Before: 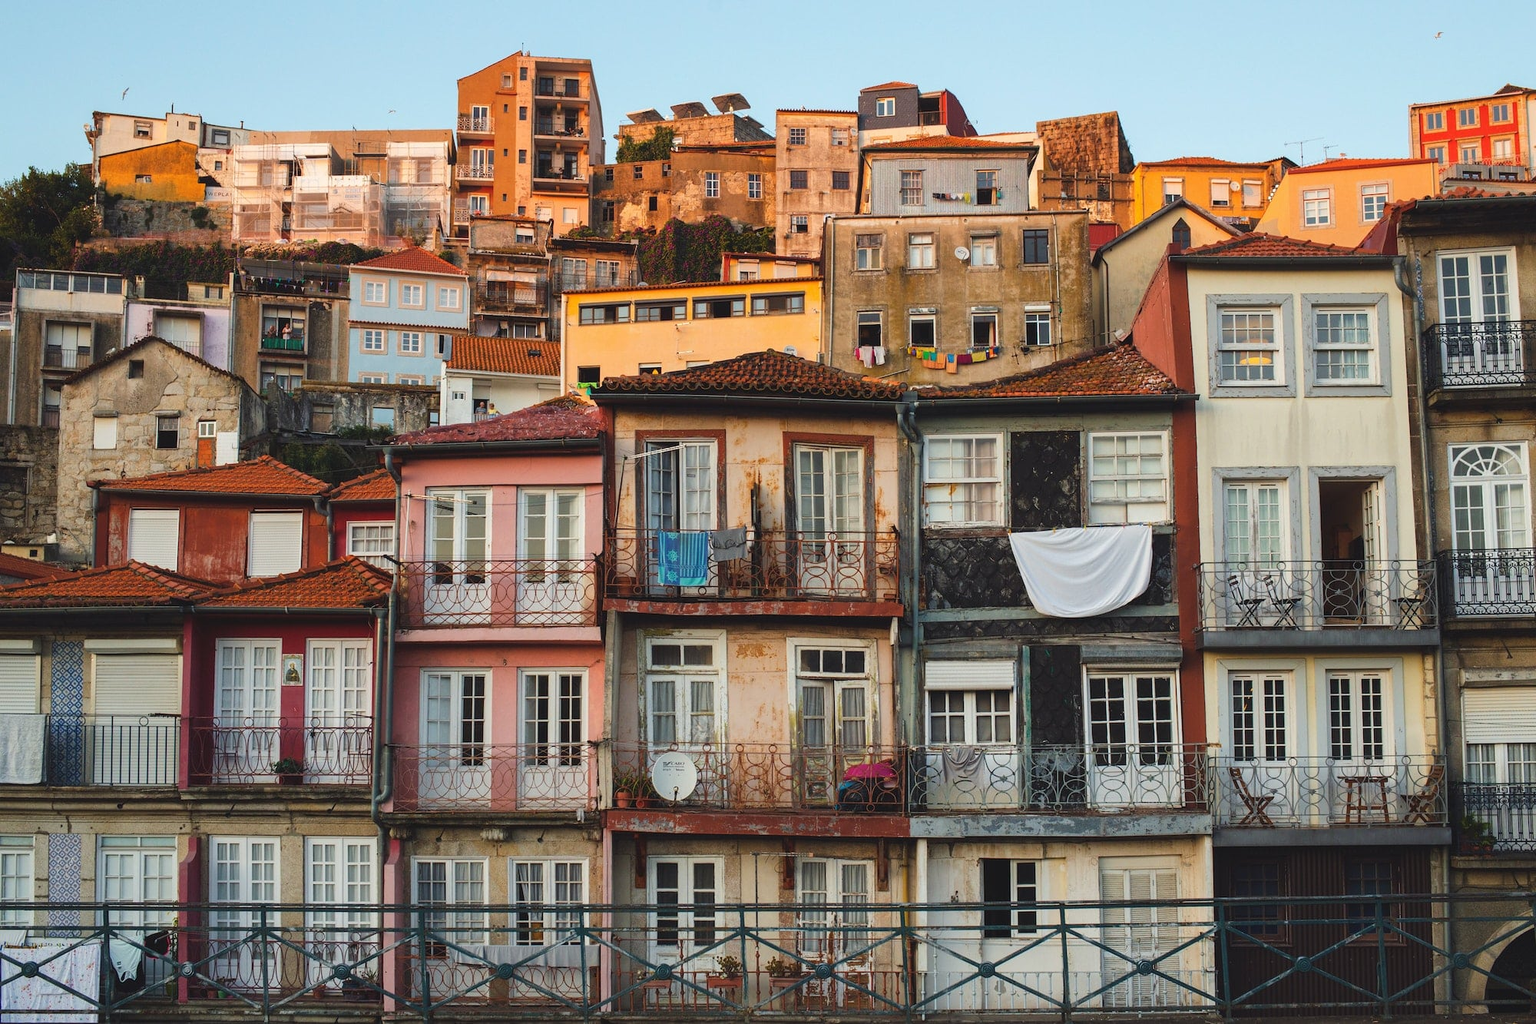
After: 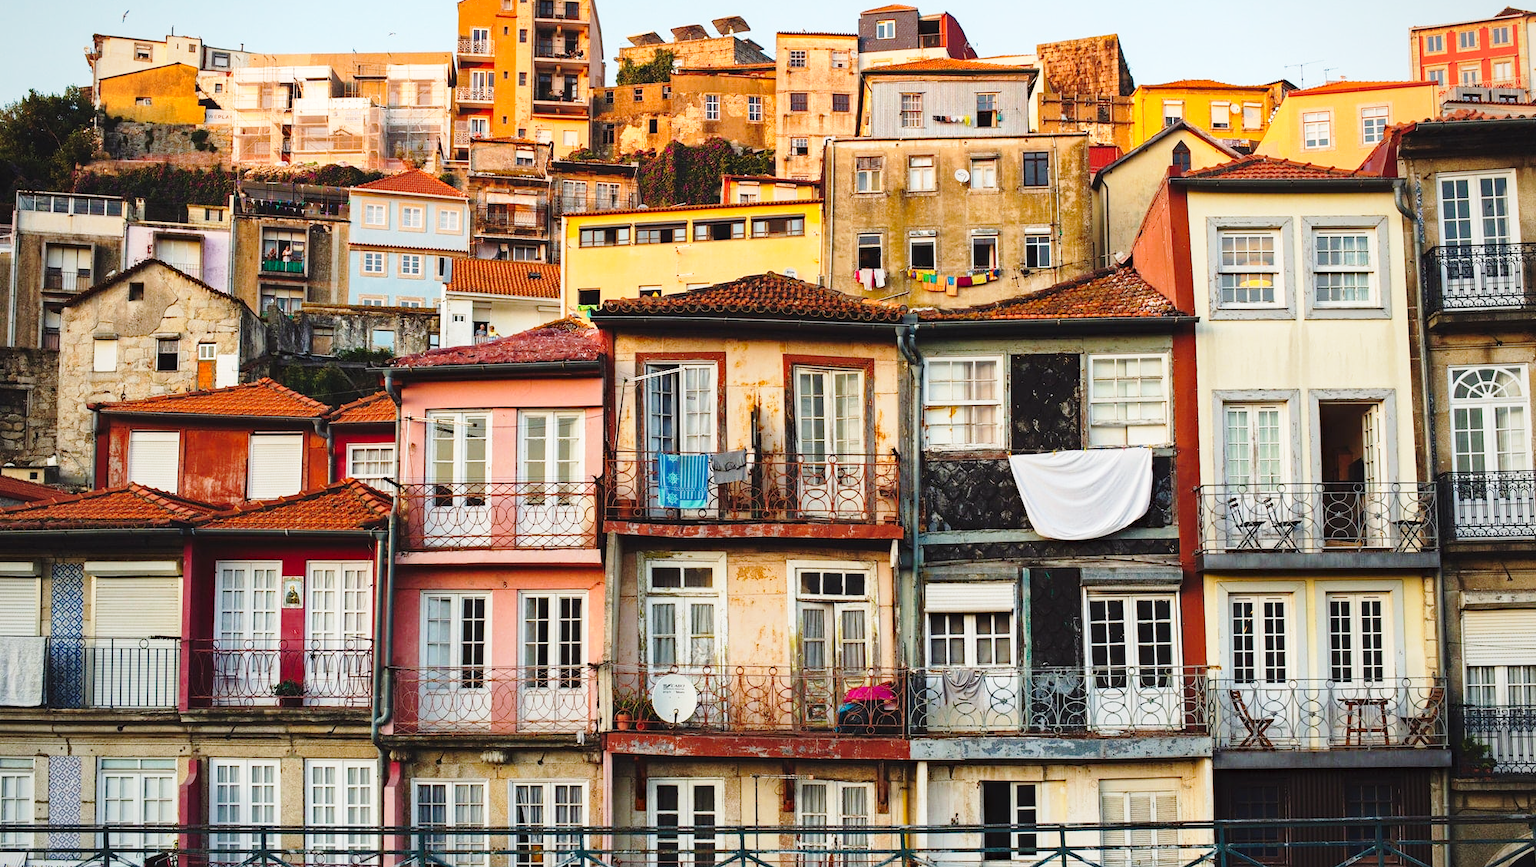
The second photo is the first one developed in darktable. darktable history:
crop: top 7.588%, bottom 7.69%
haze removal: strength 0.294, distance 0.253, compatibility mode true, adaptive false
base curve: curves: ch0 [(0, 0) (0.028, 0.03) (0.121, 0.232) (0.46, 0.748) (0.859, 0.968) (1, 1)], preserve colors none
tone equalizer: edges refinement/feathering 500, mask exposure compensation -1.57 EV, preserve details no
vignetting: brightness -0.184, saturation -0.302
